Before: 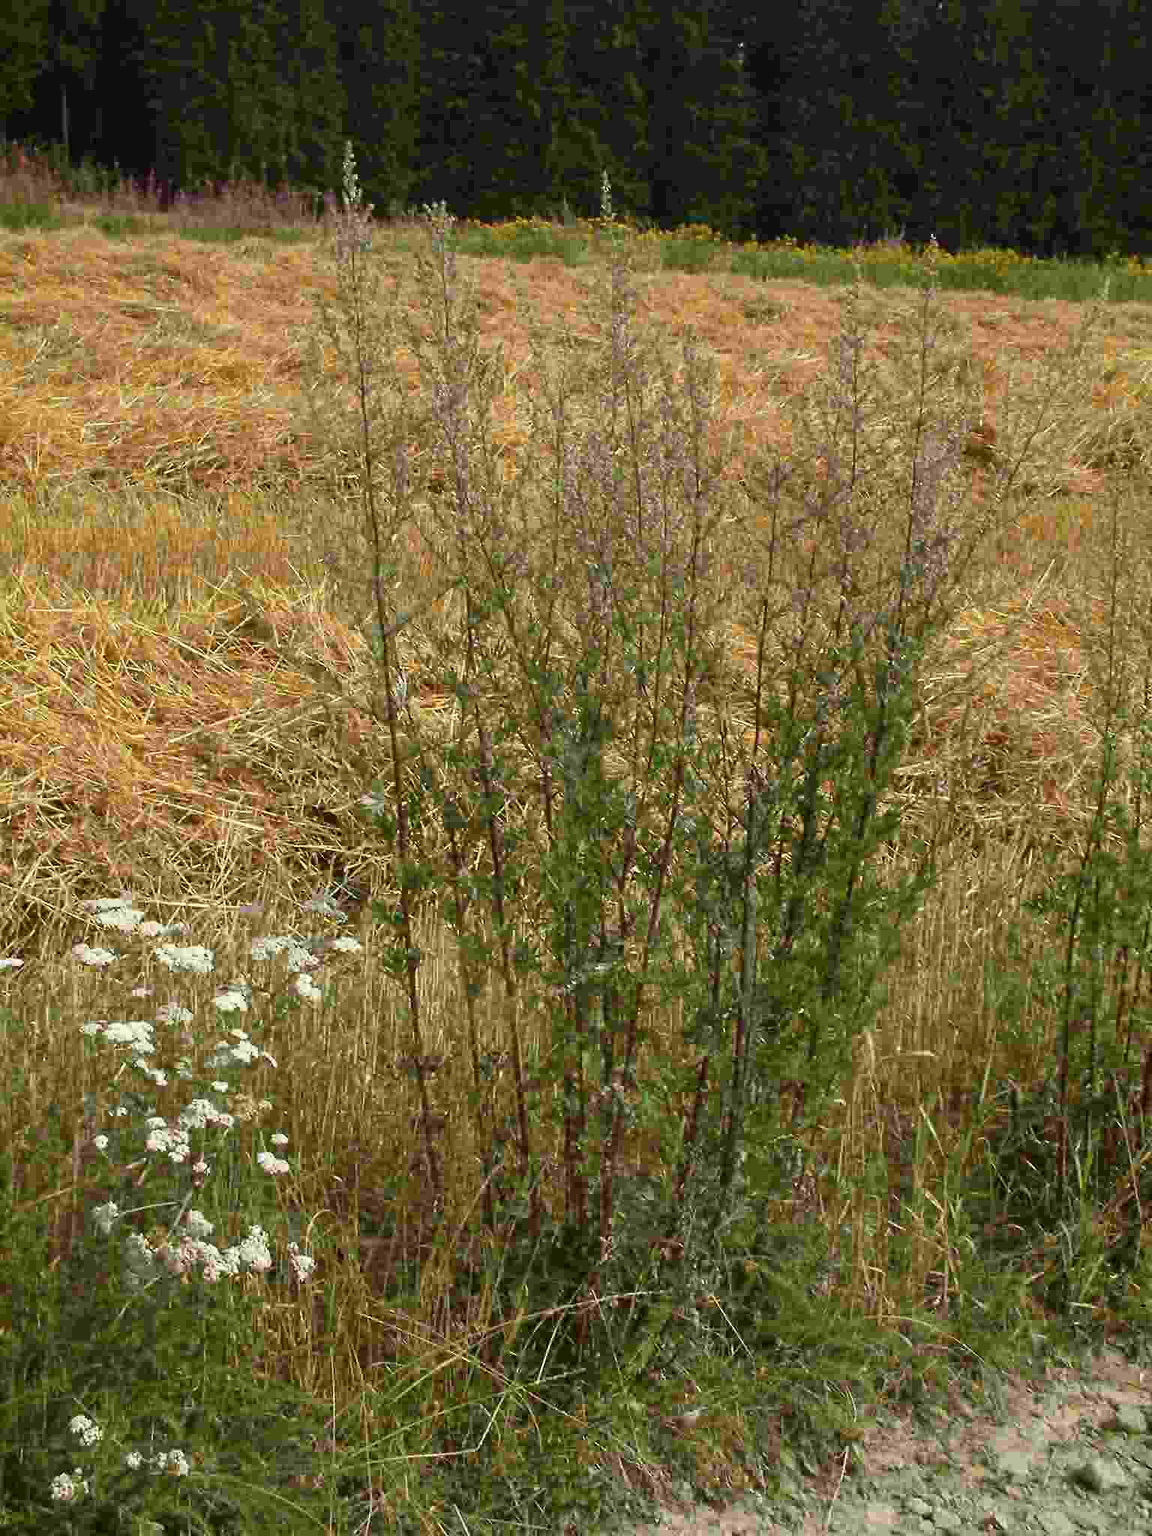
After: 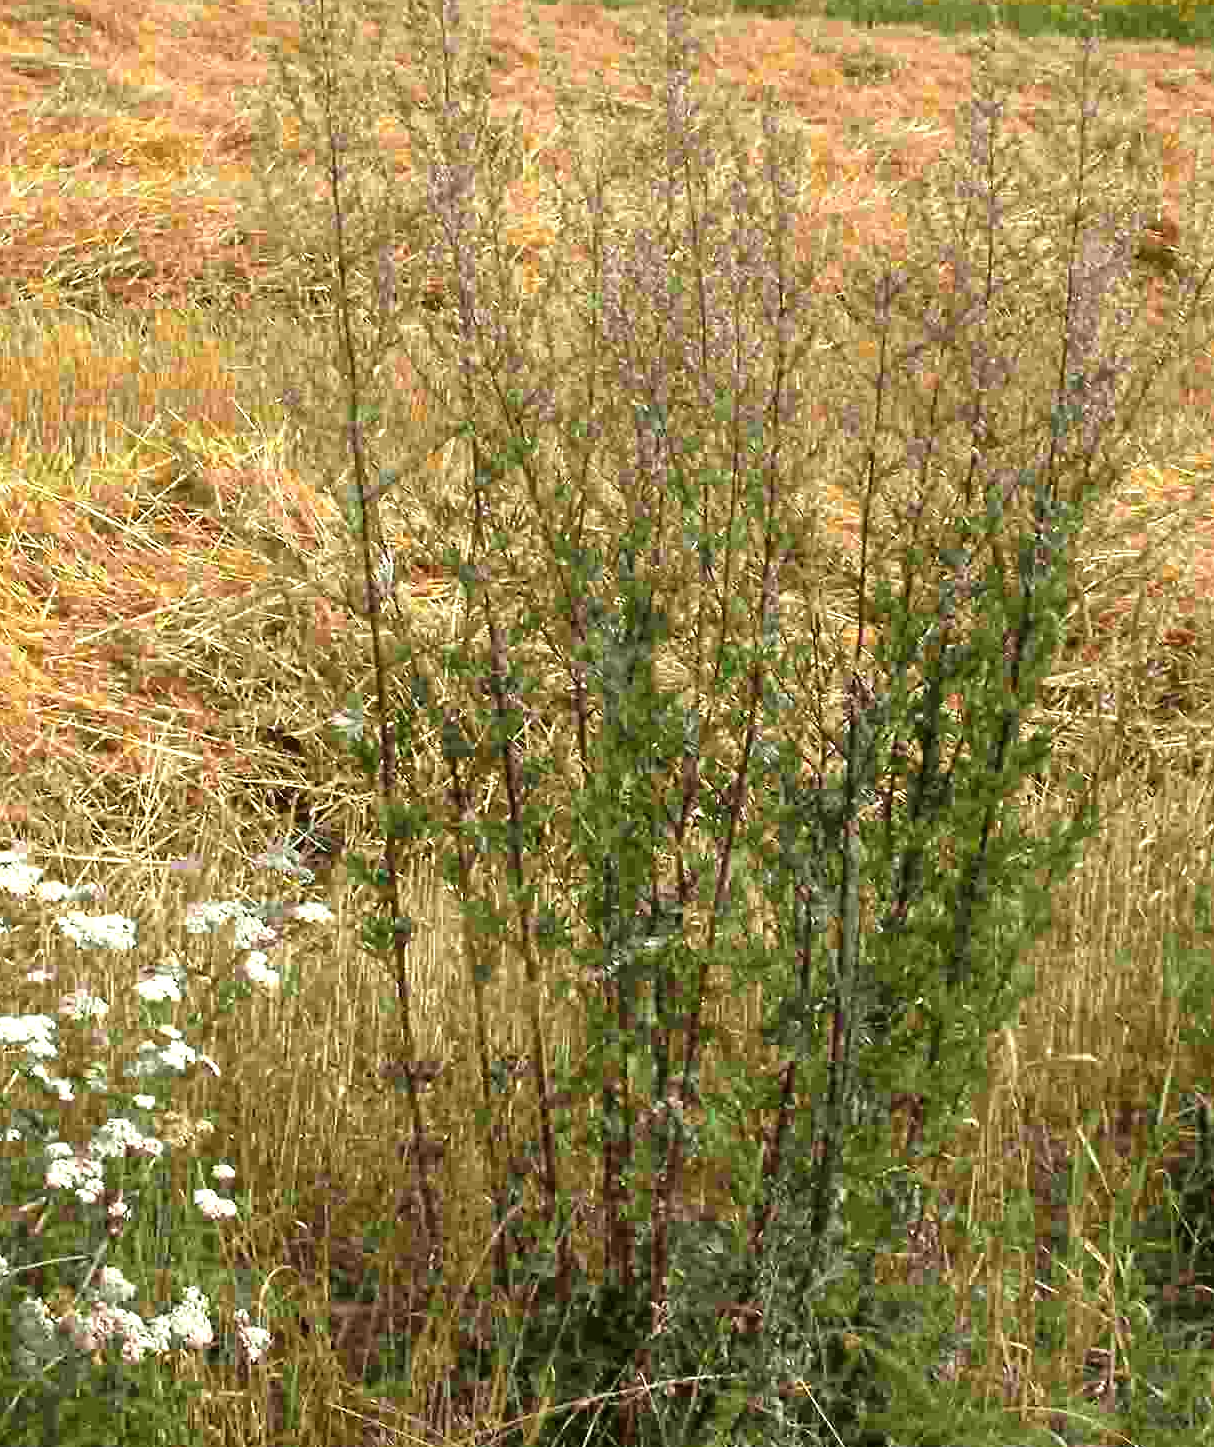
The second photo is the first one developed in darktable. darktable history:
crop: left 9.752%, top 16.961%, right 11.208%, bottom 12.345%
tone equalizer: -8 EV -0.766 EV, -7 EV -0.718 EV, -6 EV -0.627 EV, -5 EV -0.393 EV, -3 EV 0.399 EV, -2 EV 0.6 EV, -1 EV 0.682 EV, +0 EV 0.77 EV
